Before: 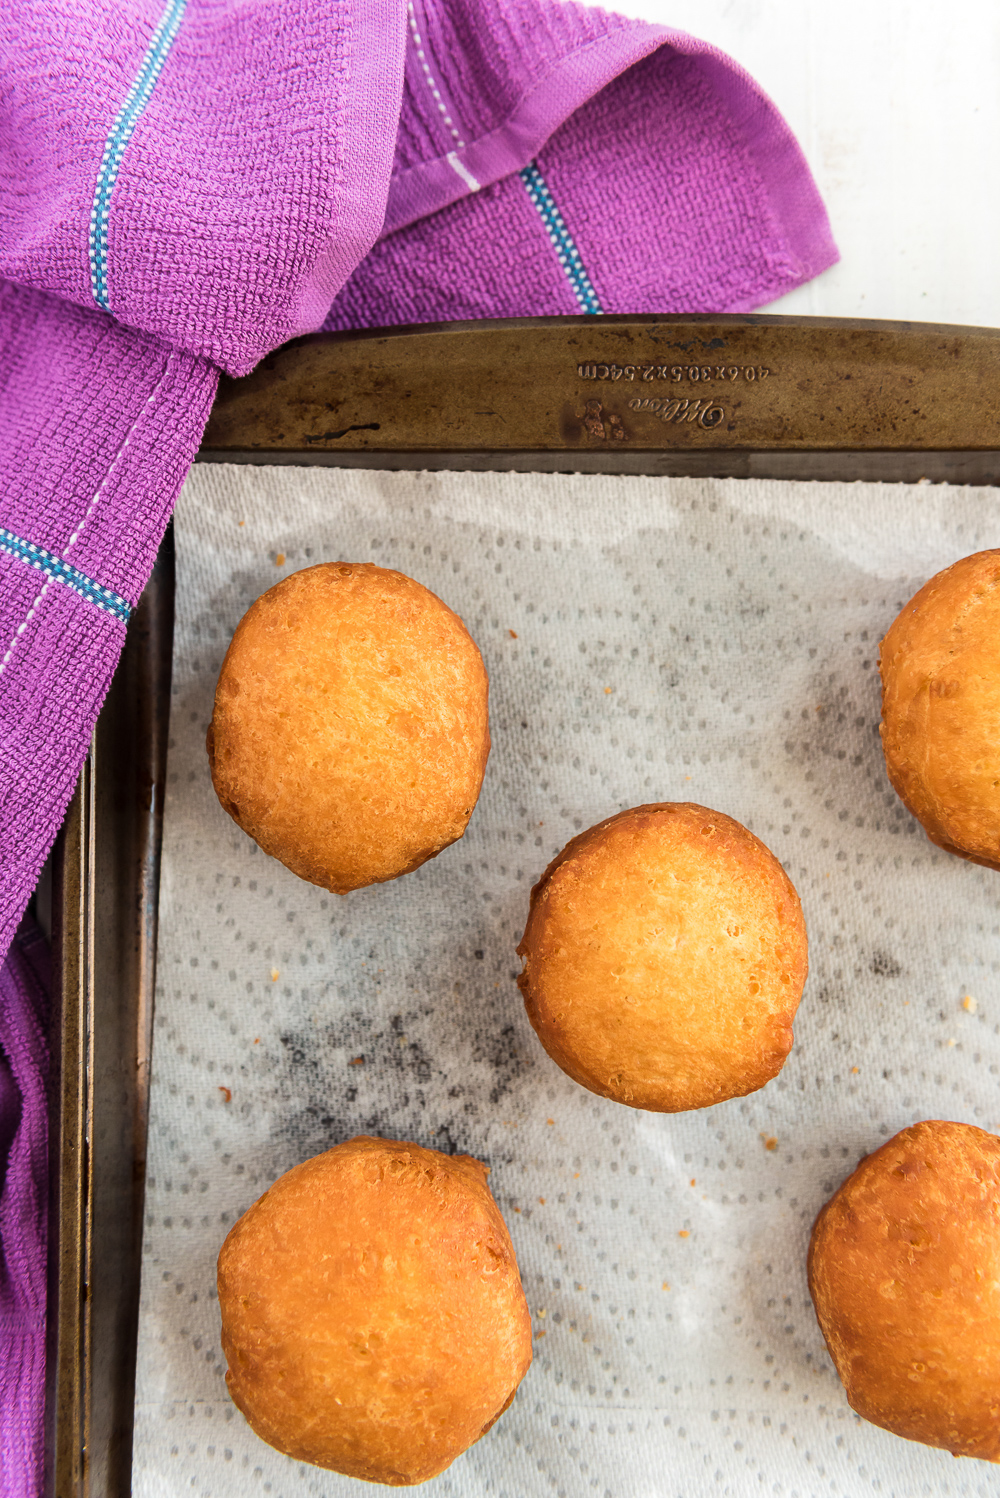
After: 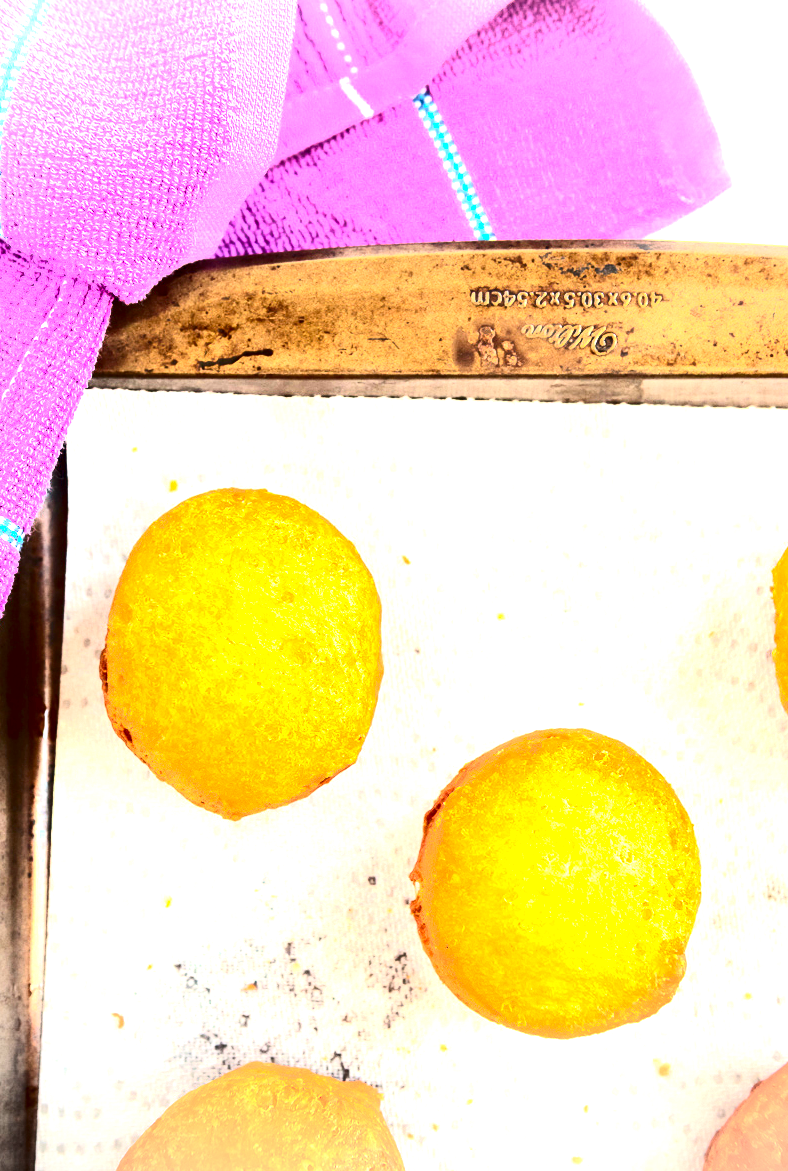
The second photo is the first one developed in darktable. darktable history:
vignetting: brightness -0.279, center (-0.033, -0.048)
contrast brightness saturation: contrast 0.408, brightness 0.041, saturation 0.246
exposure: black level correction 0.001, exposure 2.544 EV, compensate highlight preservation false
crop and rotate: left 10.751%, top 4.991%, right 10.388%, bottom 16.829%
